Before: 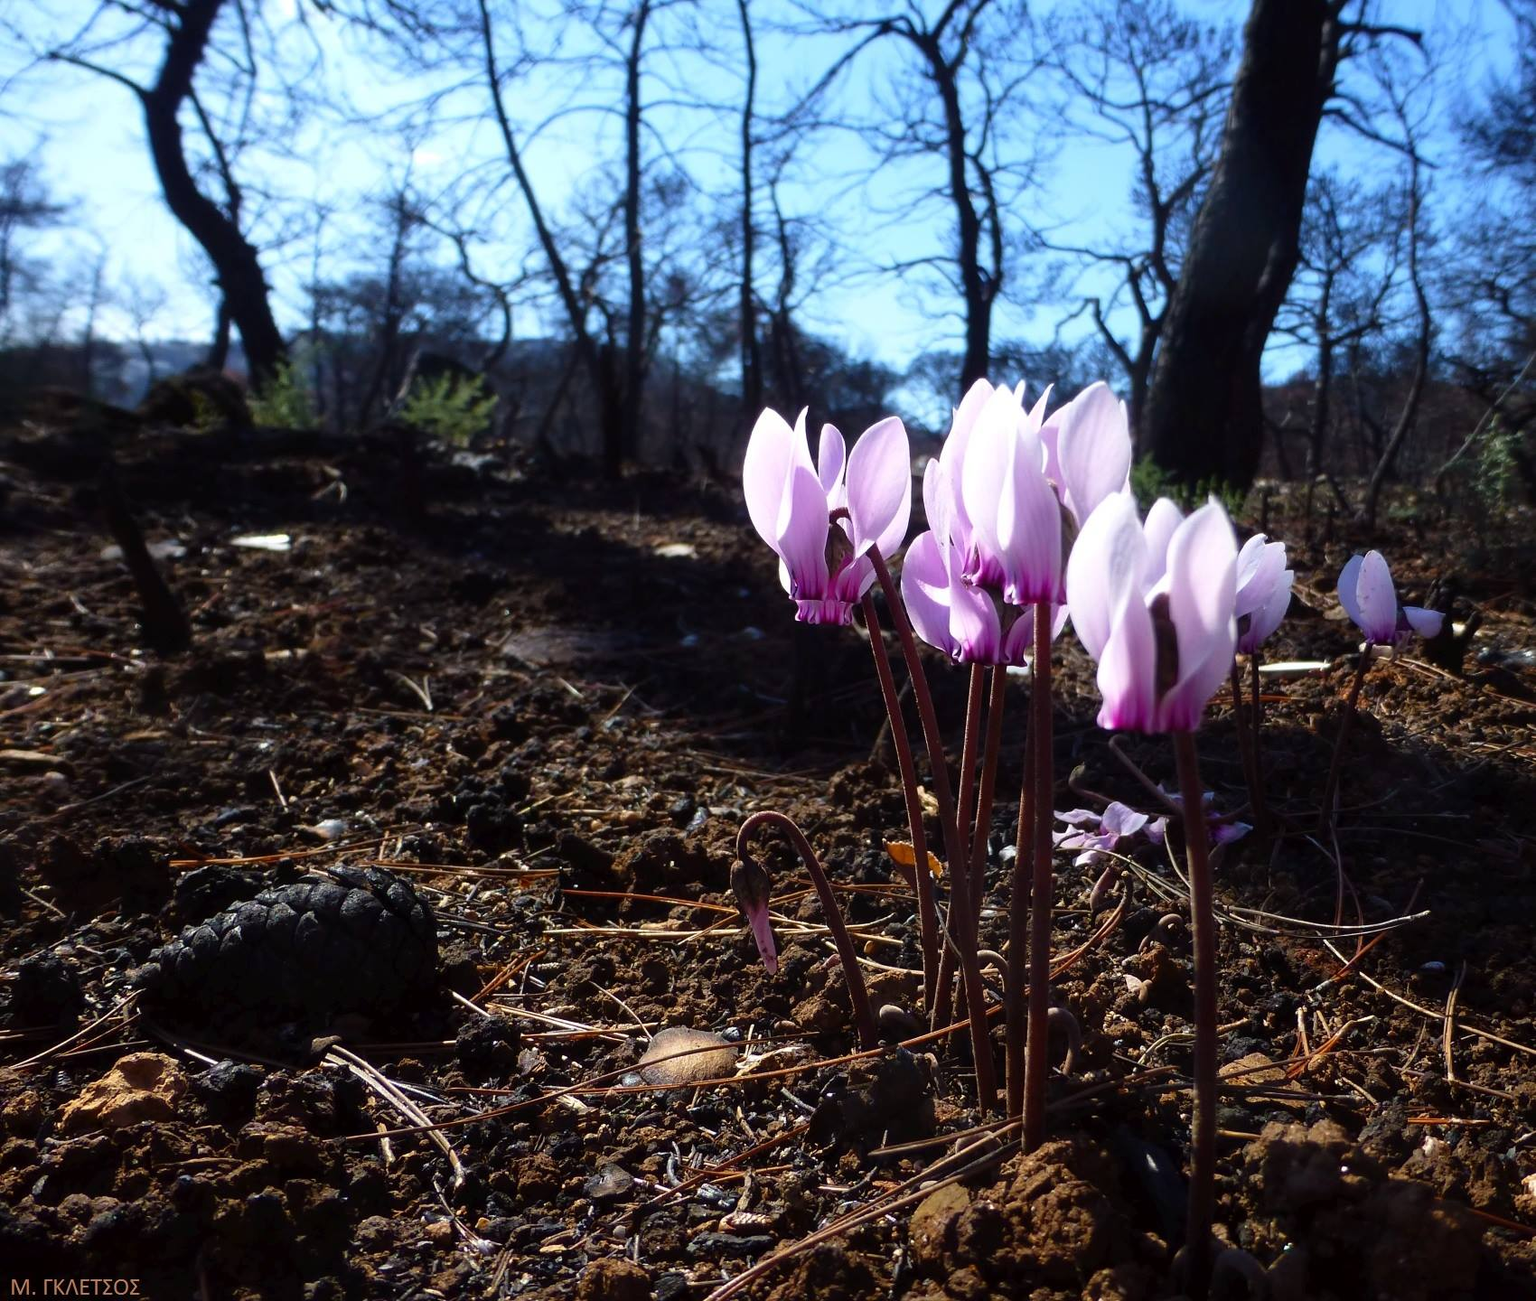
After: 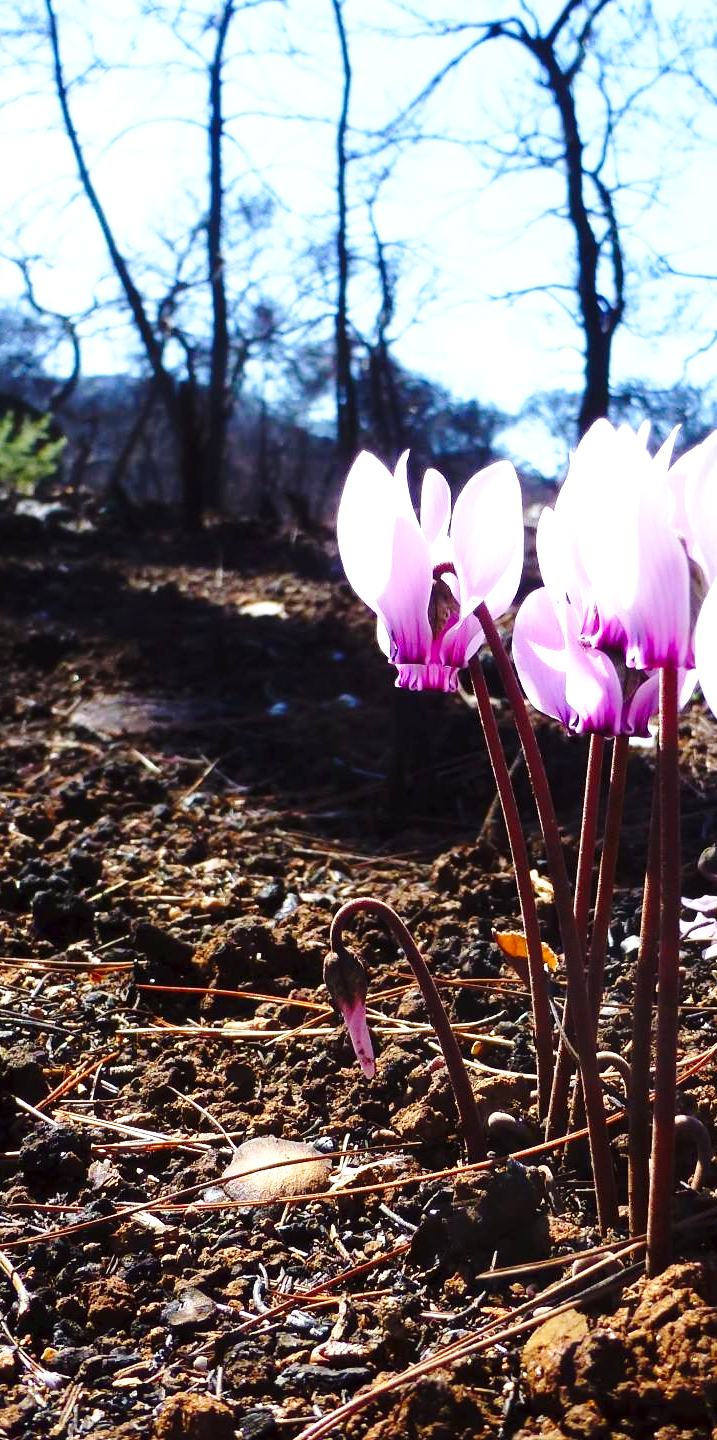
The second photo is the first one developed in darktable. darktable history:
crop: left 28.583%, right 29.231%
base curve: curves: ch0 [(0, 0) (0.028, 0.03) (0.121, 0.232) (0.46, 0.748) (0.859, 0.968) (1, 1)], preserve colors none
exposure: black level correction 0, exposure 0.7 EV, compensate highlight preservation false
